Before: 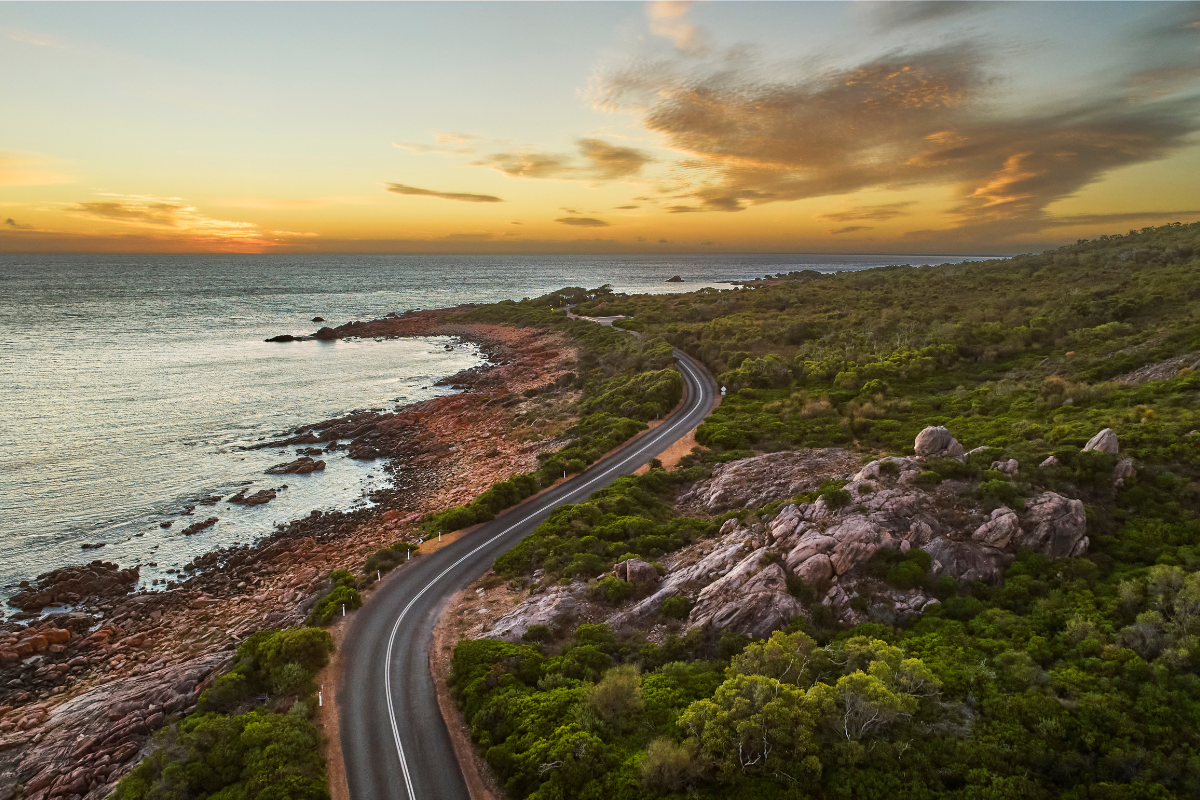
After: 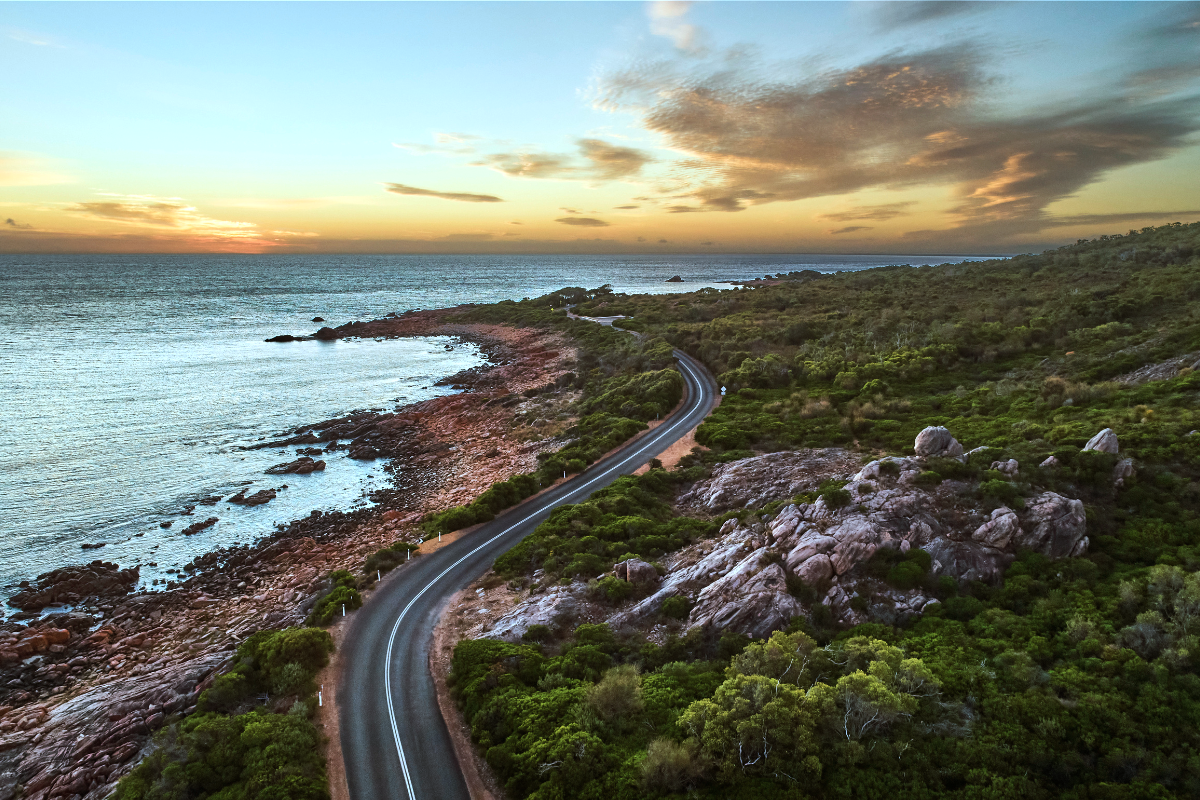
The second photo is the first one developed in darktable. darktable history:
color correction: highlights a* -9.73, highlights b* -21.22
tone equalizer: -8 EV -0.417 EV, -7 EV -0.389 EV, -6 EV -0.333 EV, -5 EV -0.222 EV, -3 EV 0.222 EV, -2 EV 0.333 EV, -1 EV 0.389 EV, +0 EV 0.417 EV, edges refinement/feathering 500, mask exposure compensation -1.57 EV, preserve details no
